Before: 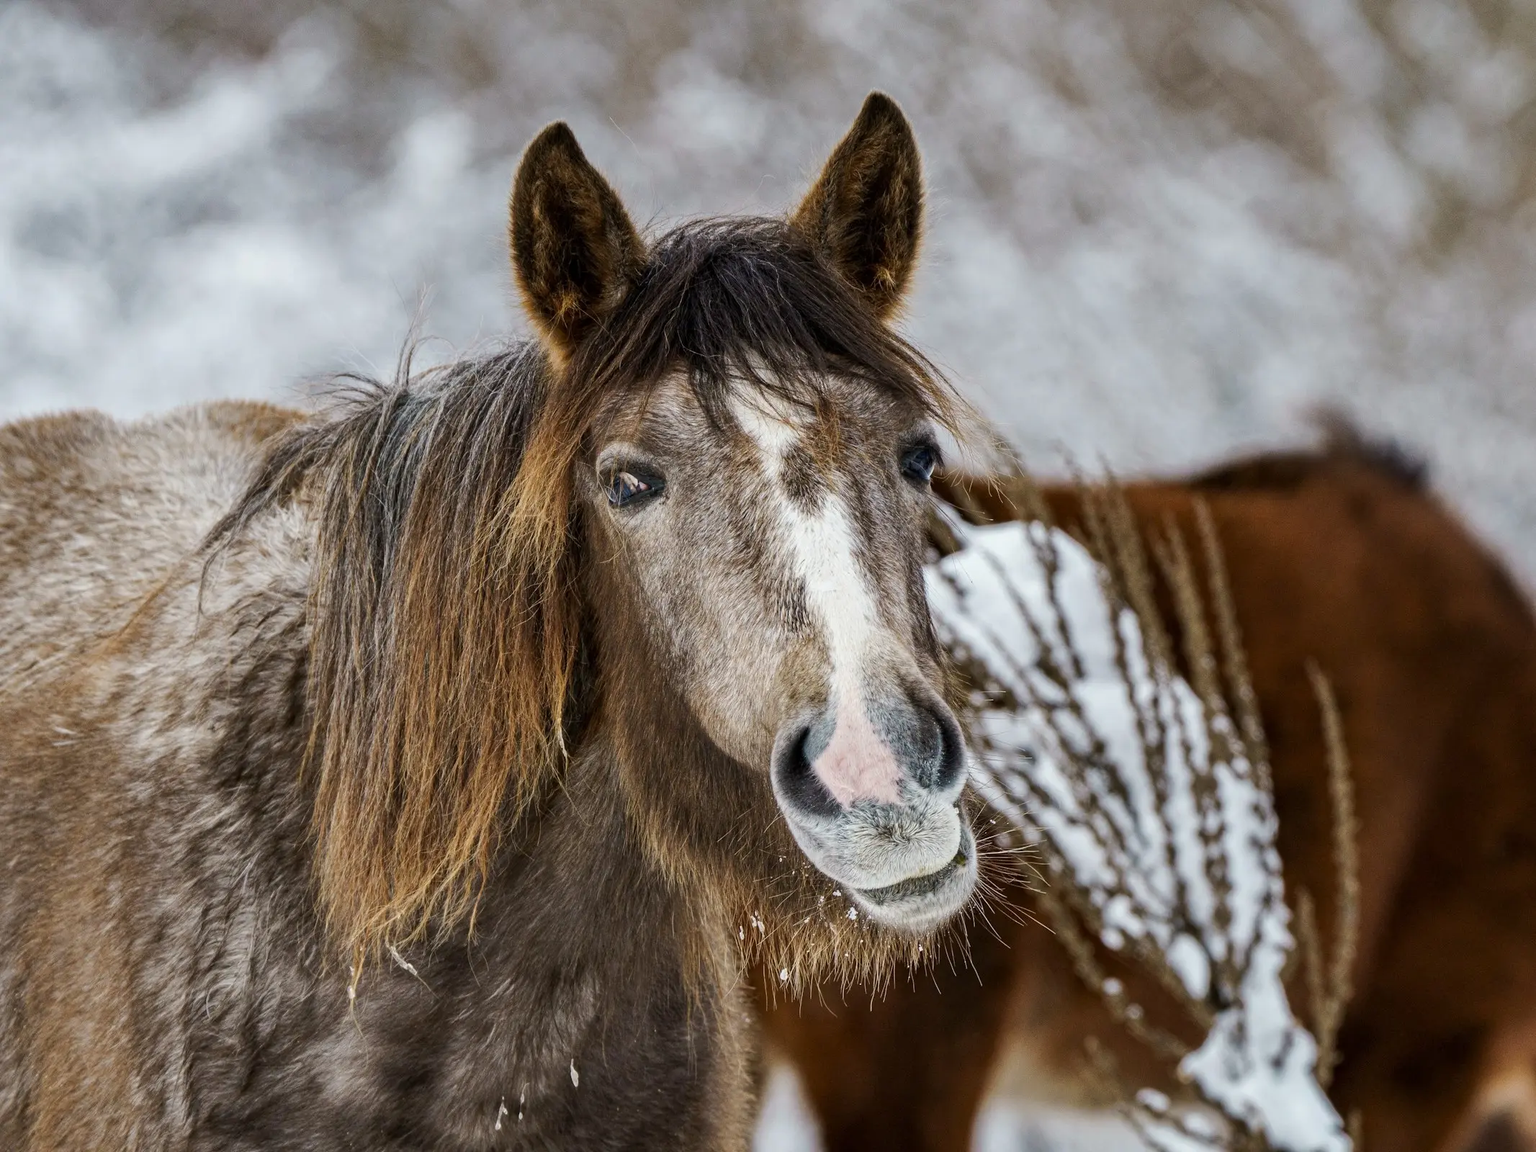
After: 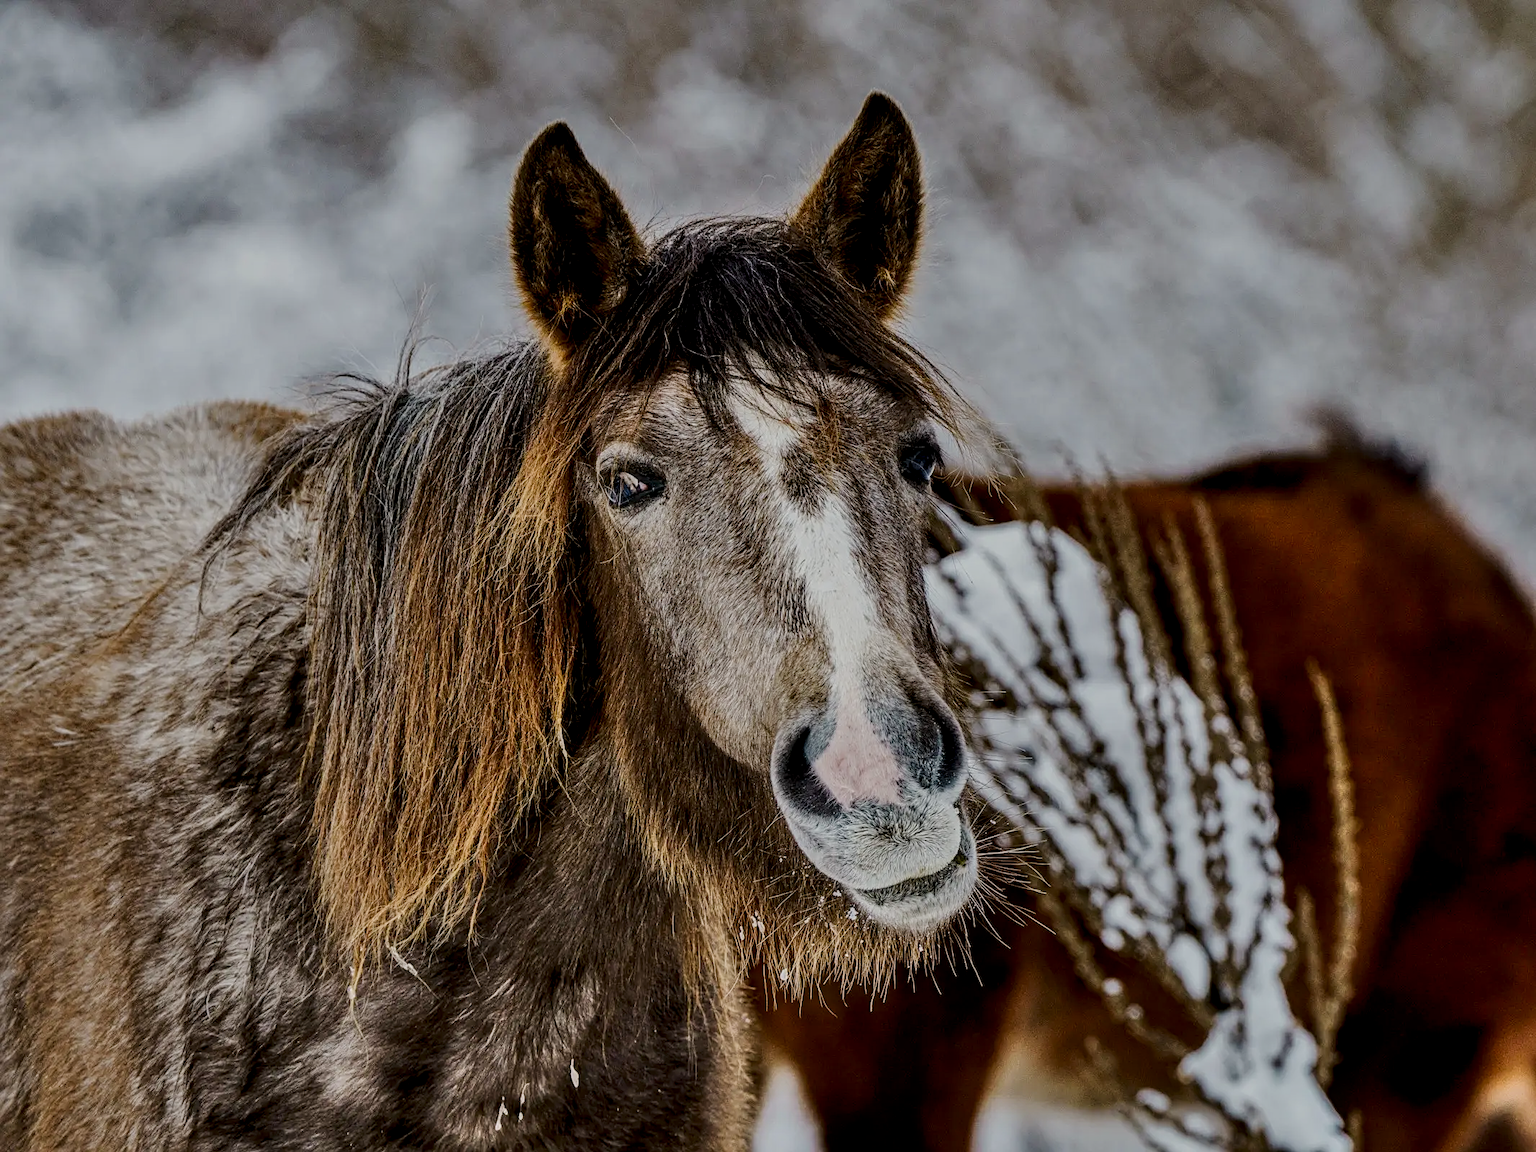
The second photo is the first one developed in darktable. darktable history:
contrast brightness saturation: brightness -0.207, saturation 0.076
filmic rgb: black relative exposure -7.65 EV, white relative exposure 4.56 EV, hardness 3.61
sharpen: on, module defaults
local contrast: on, module defaults
shadows and highlights: low approximation 0.01, soften with gaussian
